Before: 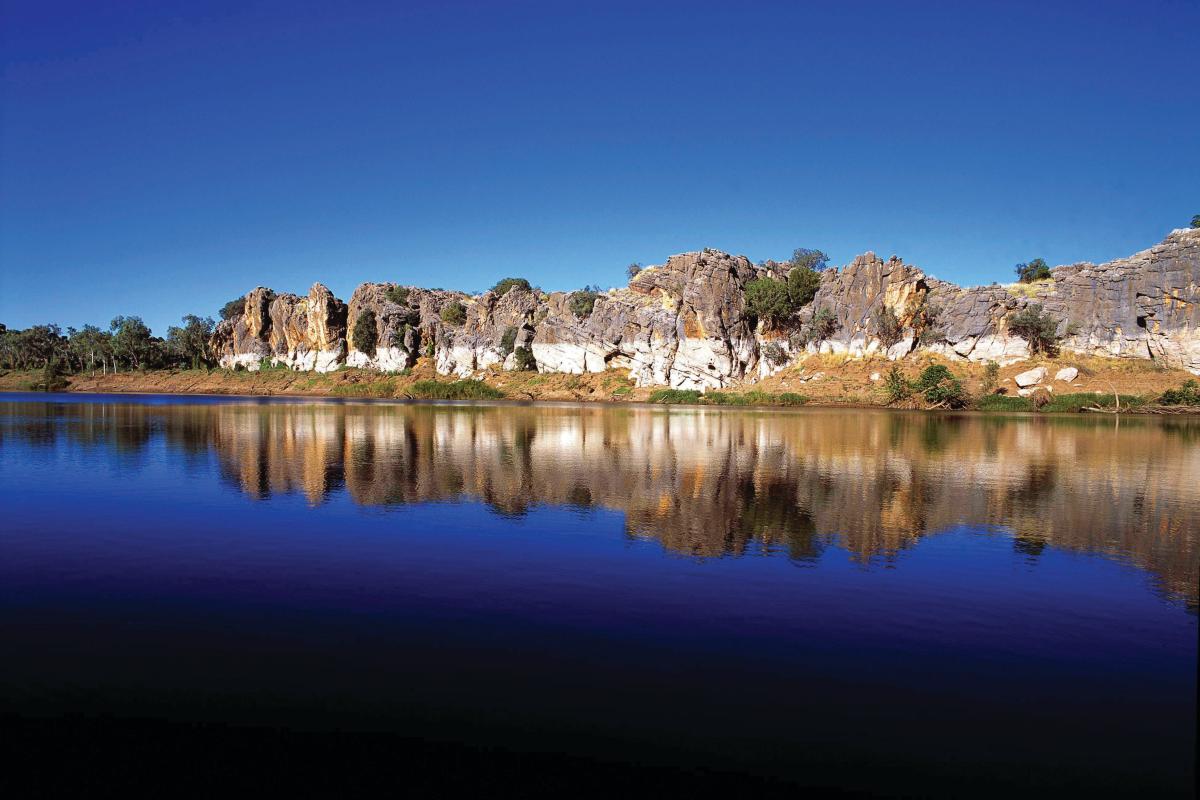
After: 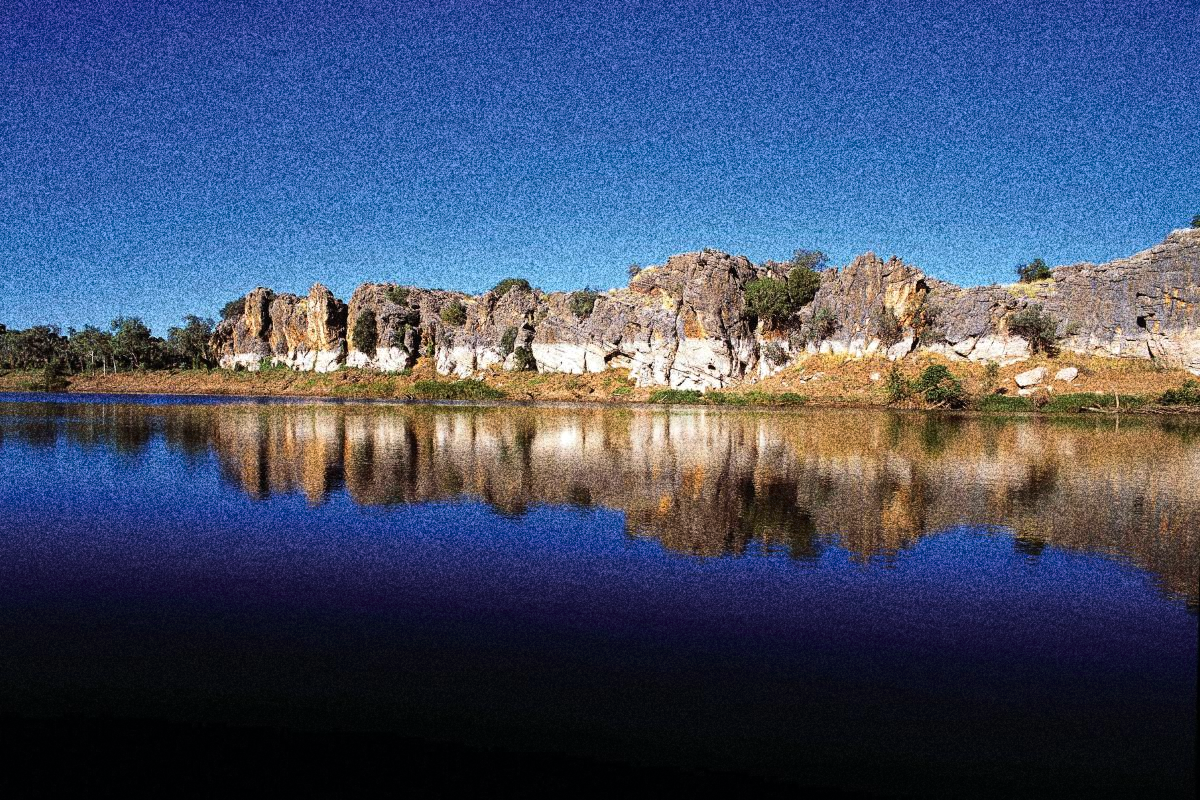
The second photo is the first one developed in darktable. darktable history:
tone equalizer: on, module defaults
tone curve: curves: ch0 [(0, 0) (0.08, 0.056) (0.4, 0.4) (0.6, 0.612) (0.92, 0.924) (1, 1)], color space Lab, linked channels, preserve colors none
grain: coarseness 30.02 ISO, strength 100%
